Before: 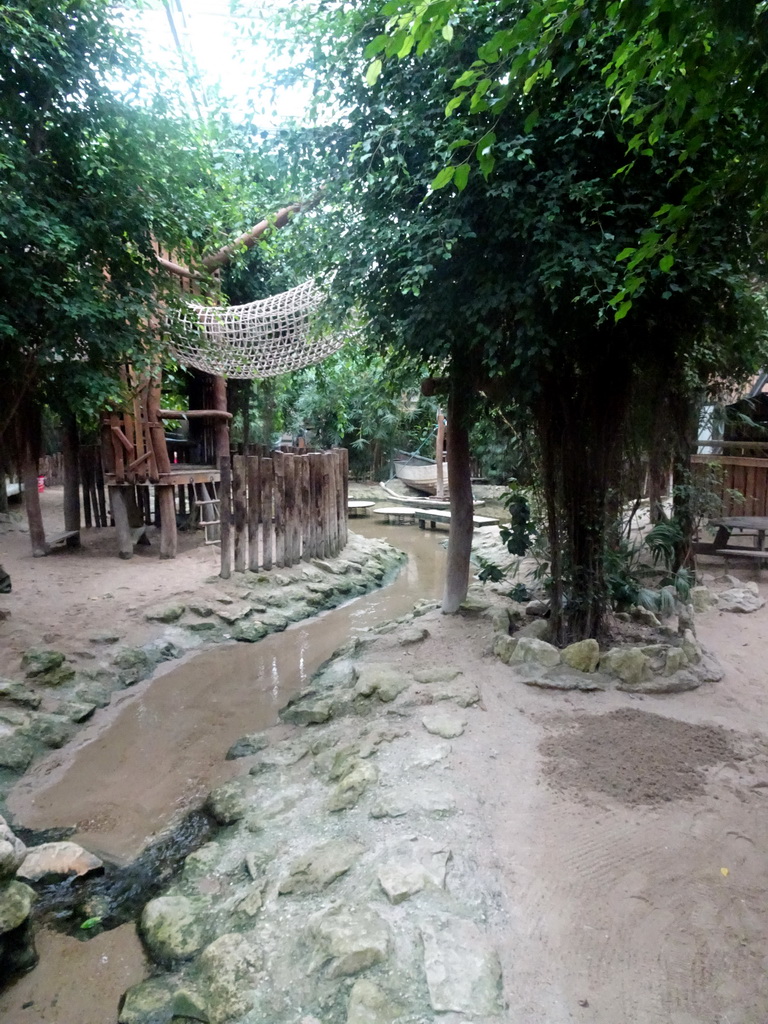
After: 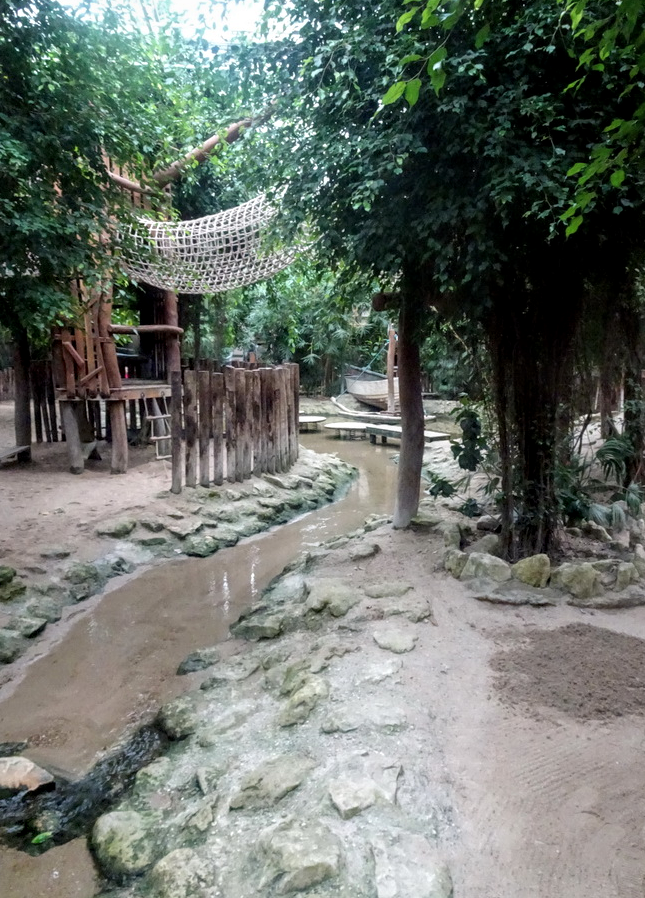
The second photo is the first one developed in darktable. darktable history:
local contrast: on, module defaults
crop: left 6.412%, top 8.34%, right 9.531%, bottom 3.965%
